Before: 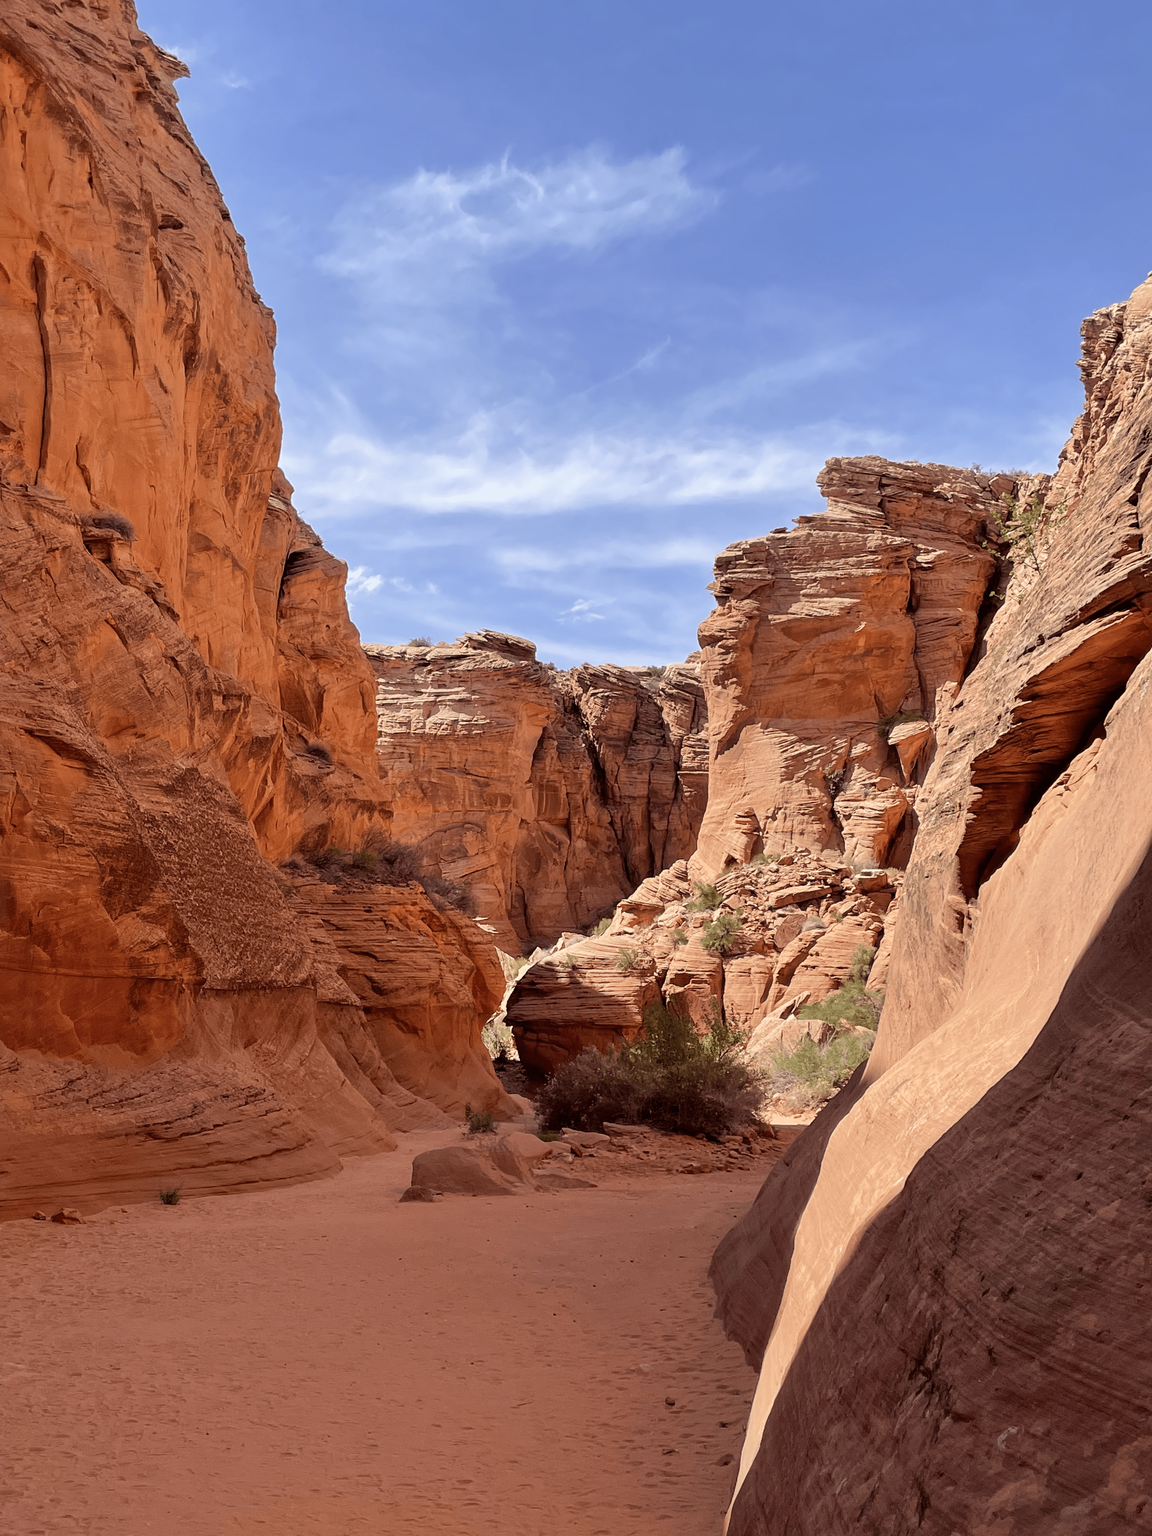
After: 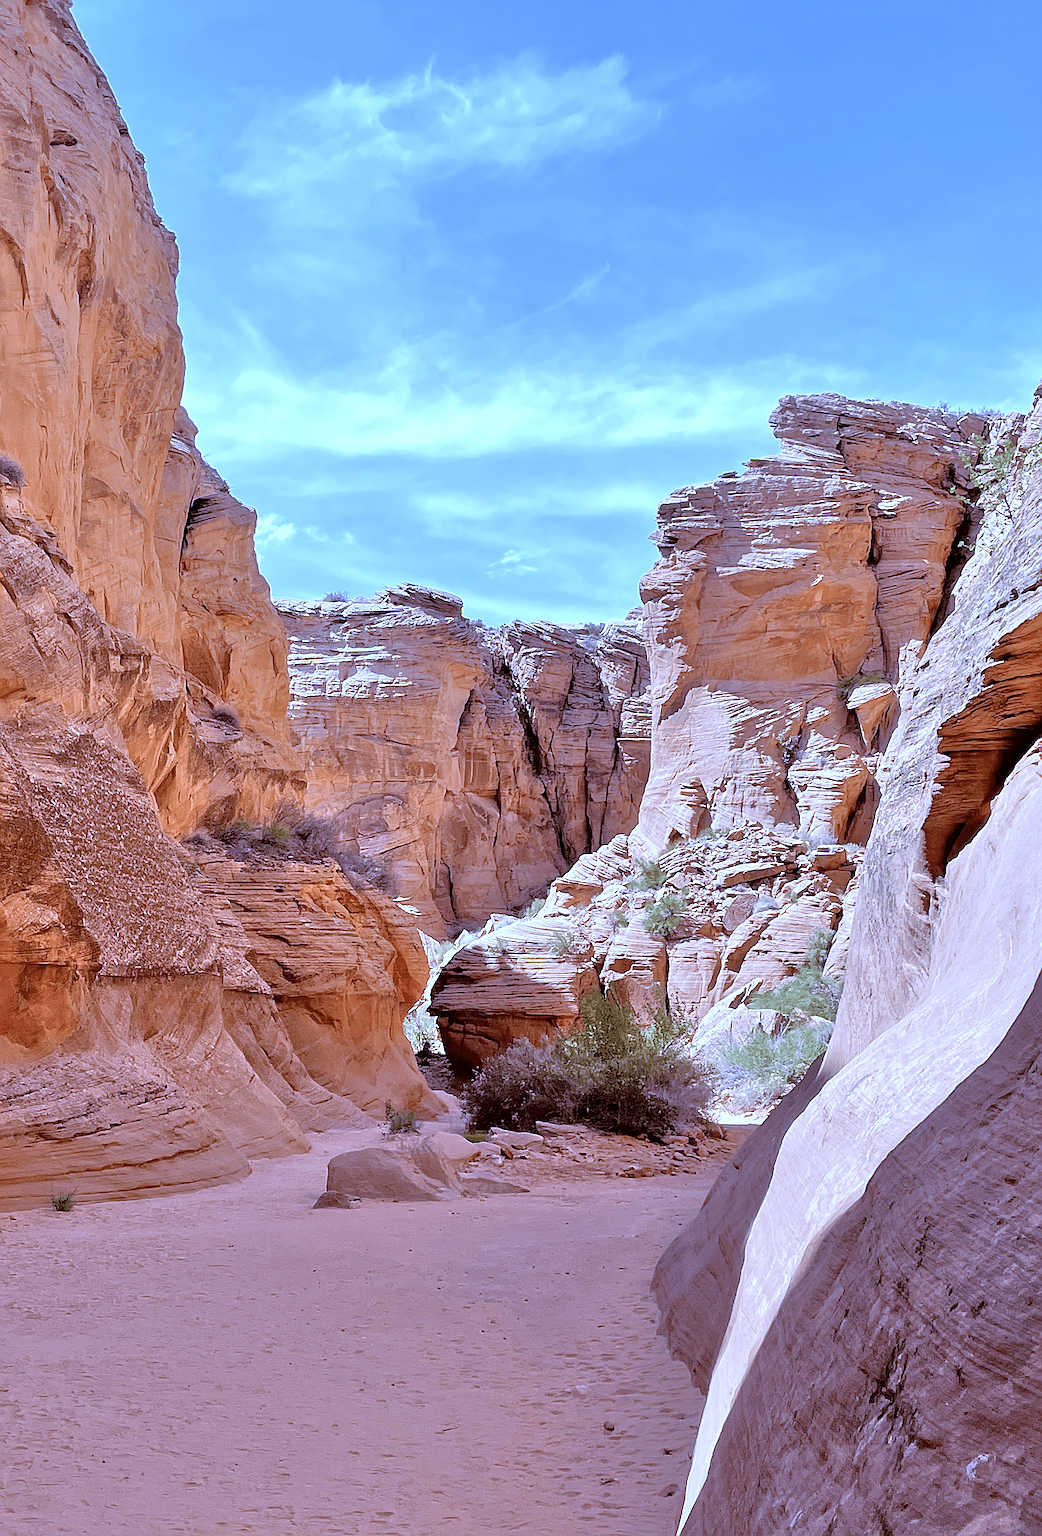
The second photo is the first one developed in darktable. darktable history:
crop: left 9.807%, top 6.259%, right 7.334%, bottom 2.177%
tone equalizer: -7 EV 0.15 EV, -6 EV 0.6 EV, -5 EV 1.15 EV, -4 EV 1.33 EV, -3 EV 1.15 EV, -2 EV 0.6 EV, -1 EV 0.15 EV, mask exposure compensation -0.5 EV
exposure: black level correction 0.001, exposure 0.5 EV, compensate exposure bias true, compensate highlight preservation false
sharpen: amount 0.901
white balance: red 0.766, blue 1.537
